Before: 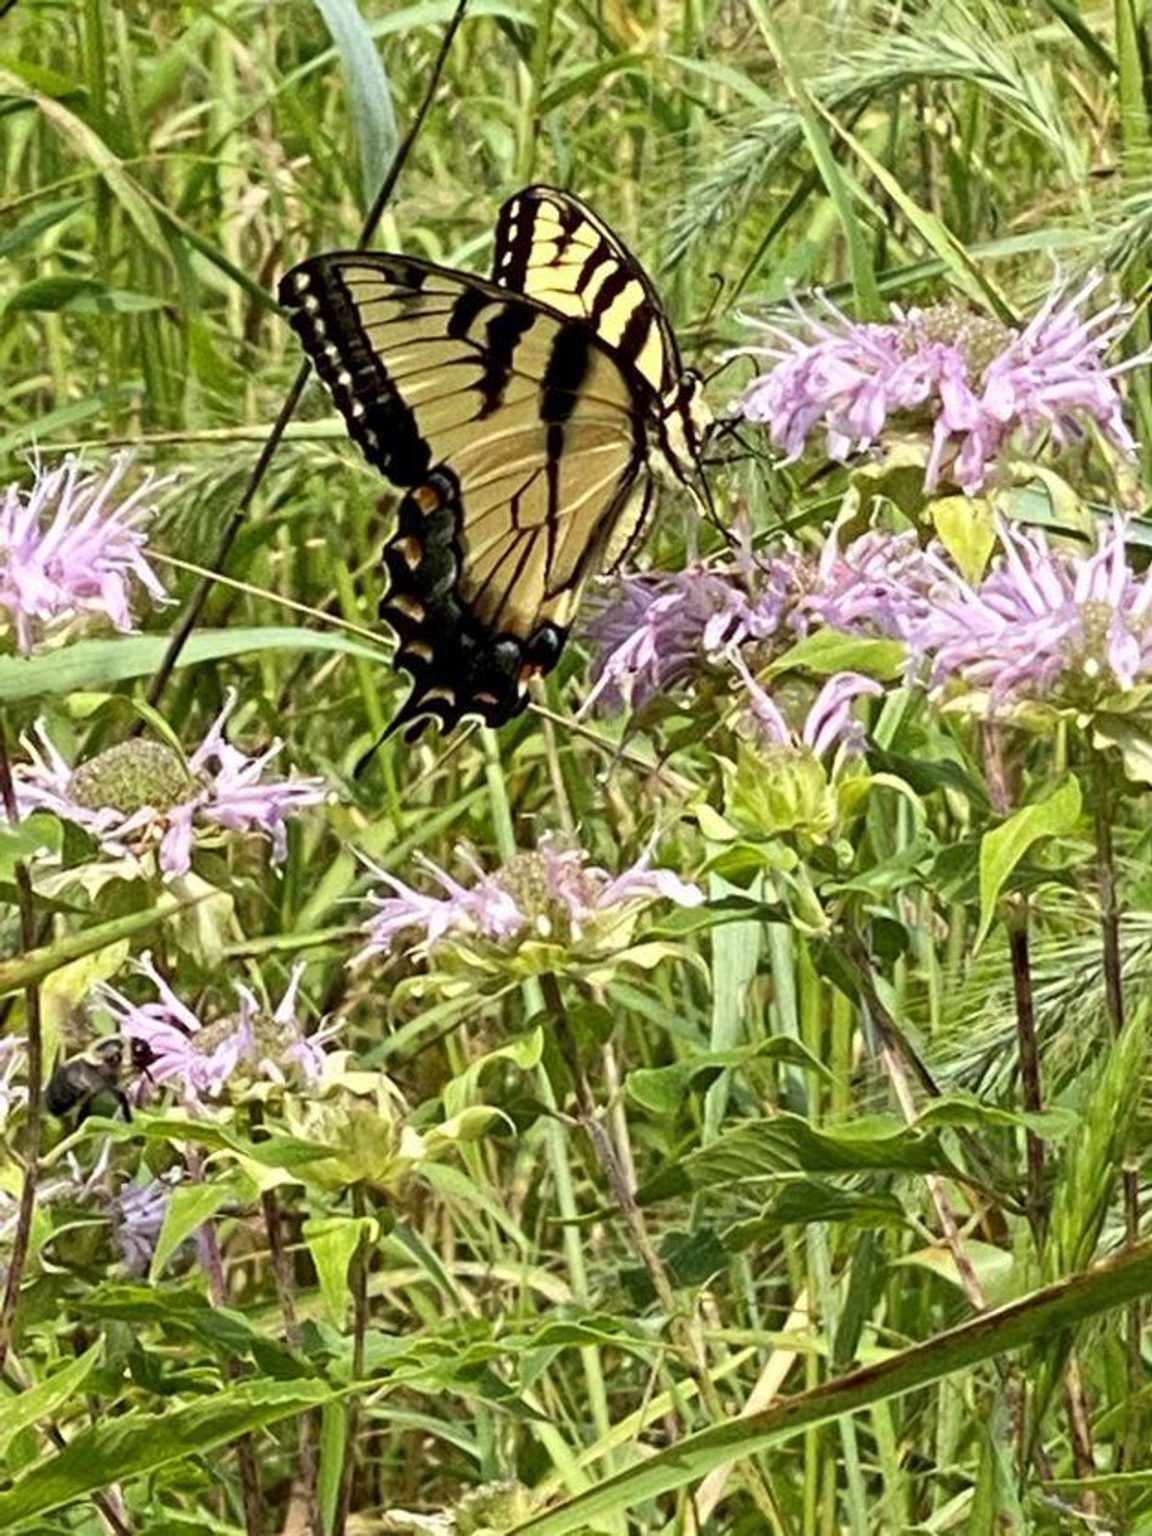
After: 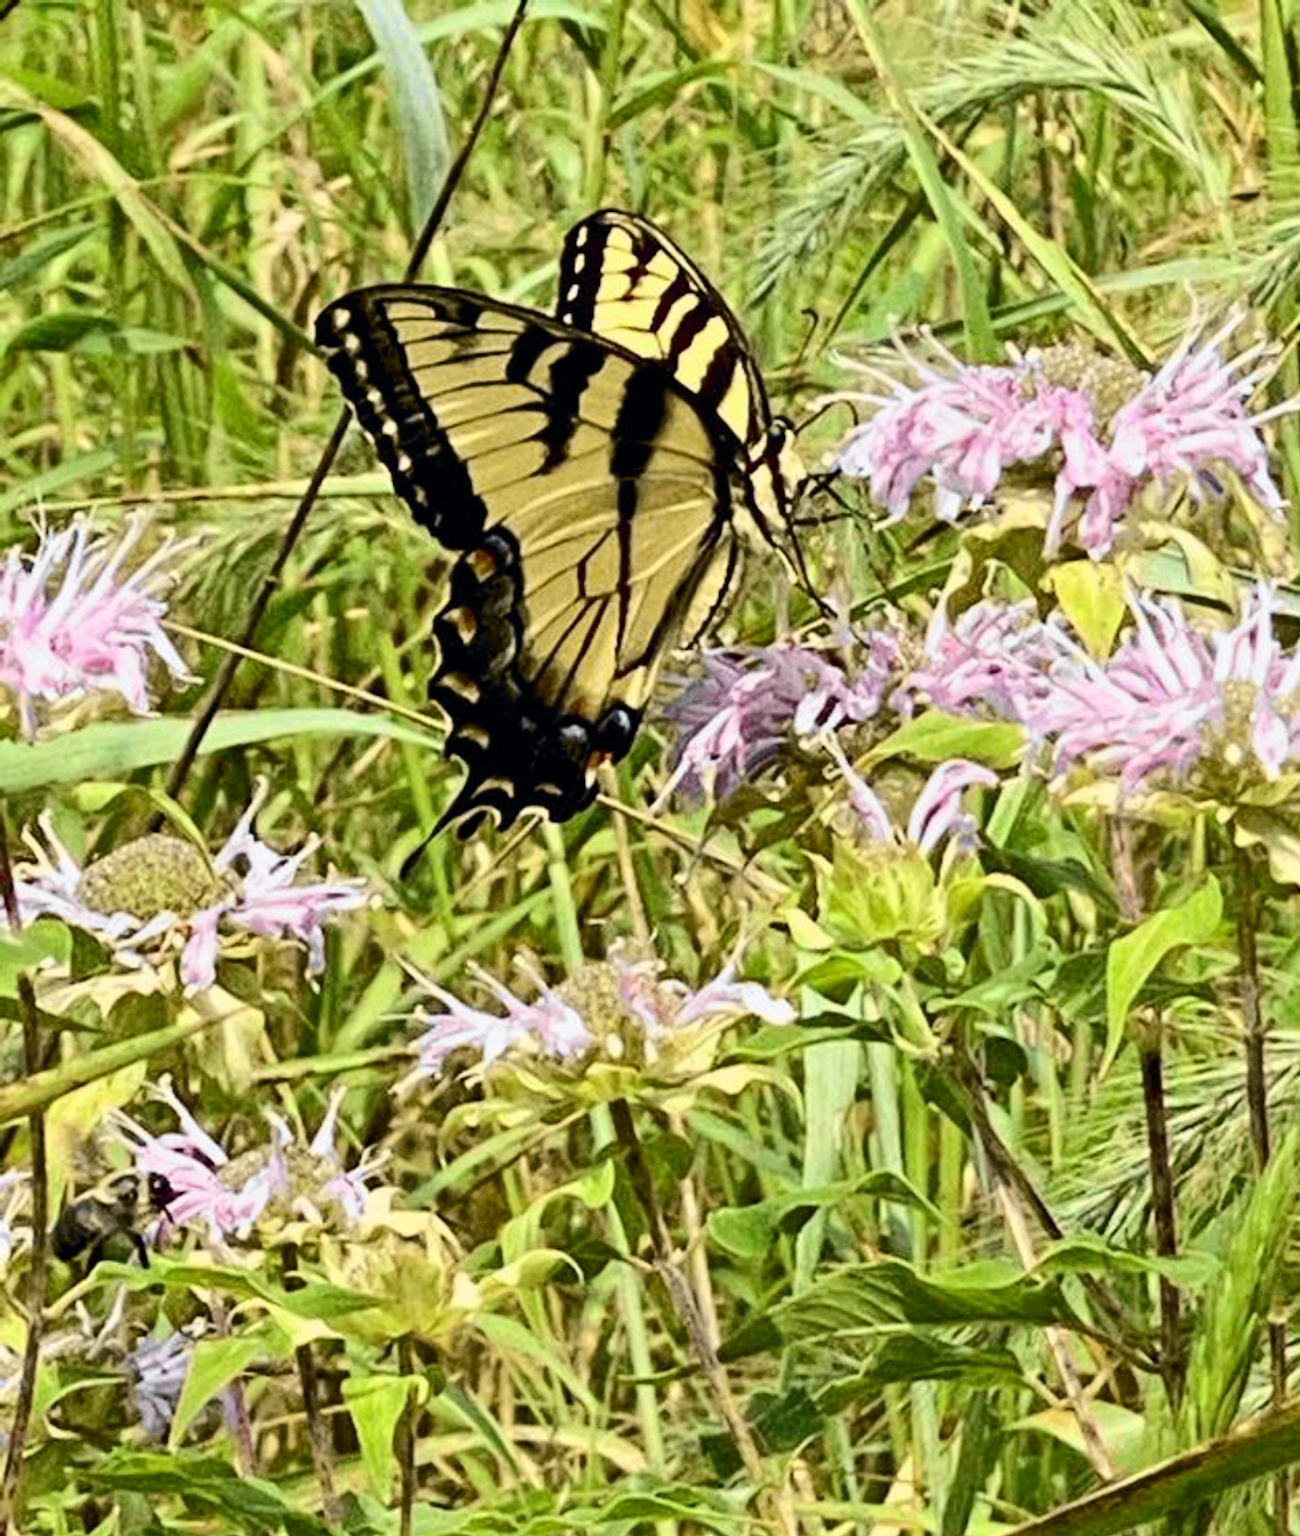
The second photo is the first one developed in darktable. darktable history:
crop and rotate: top 0%, bottom 11.446%
tone curve: curves: ch0 [(0, 0) (0.071, 0.047) (0.266, 0.26) (0.483, 0.554) (0.753, 0.811) (1, 0.983)]; ch1 [(0, 0) (0.346, 0.307) (0.408, 0.387) (0.463, 0.465) (0.482, 0.493) (0.502, 0.5) (0.517, 0.502) (0.55, 0.548) (0.597, 0.61) (0.651, 0.698) (1, 1)]; ch2 [(0, 0) (0.346, 0.34) (0.434, 0.46) (0.485, 0.494) (0.5, 0.494) (0.517, 0.506) (0.526, 0.545) (0.583, 0.61) (0.625, 0.659) (1, 1)], color space Lab, independent channels, preserve colors none
contrast brightness saturation: saturation -0.045
shadows and highlights: shadows 36.14, highlights -27.81, soften with gaussian
